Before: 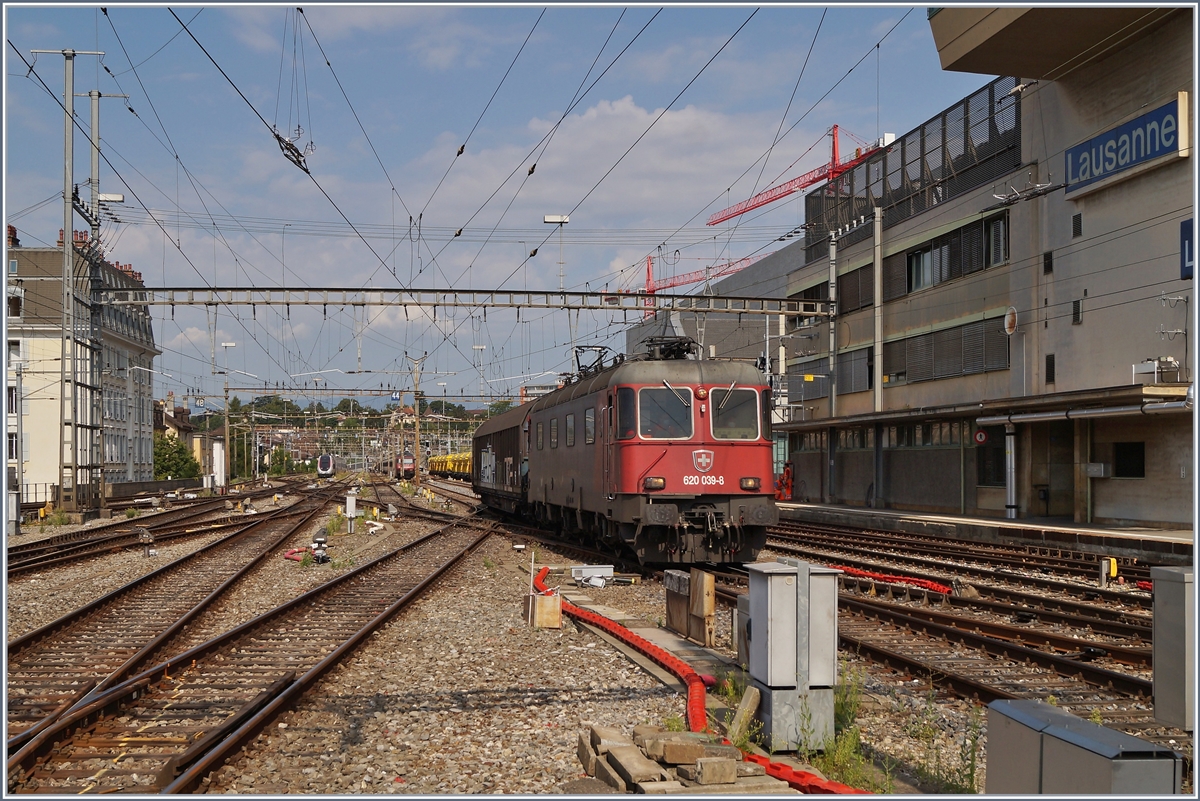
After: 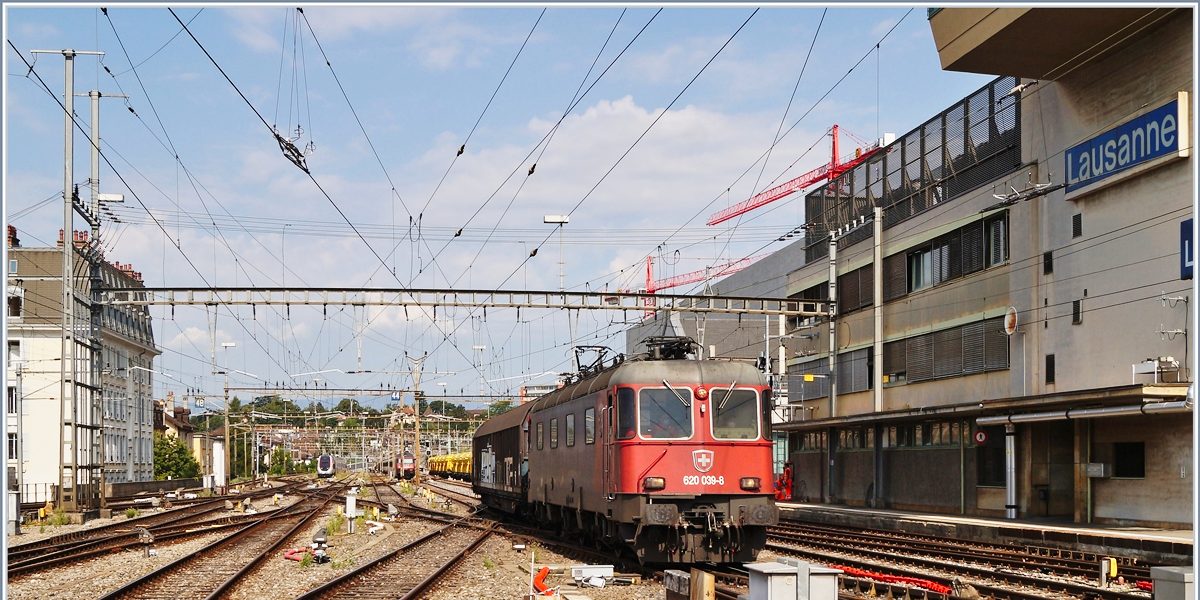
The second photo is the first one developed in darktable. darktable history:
crop: bottom 24.979%
base curve: curves: ch0 [(0, 0) (0.028, 0.03) (0.121, 0.232) (0.46, 0.748) (0.859, 0.968) (1, 1)], preserve colors none
